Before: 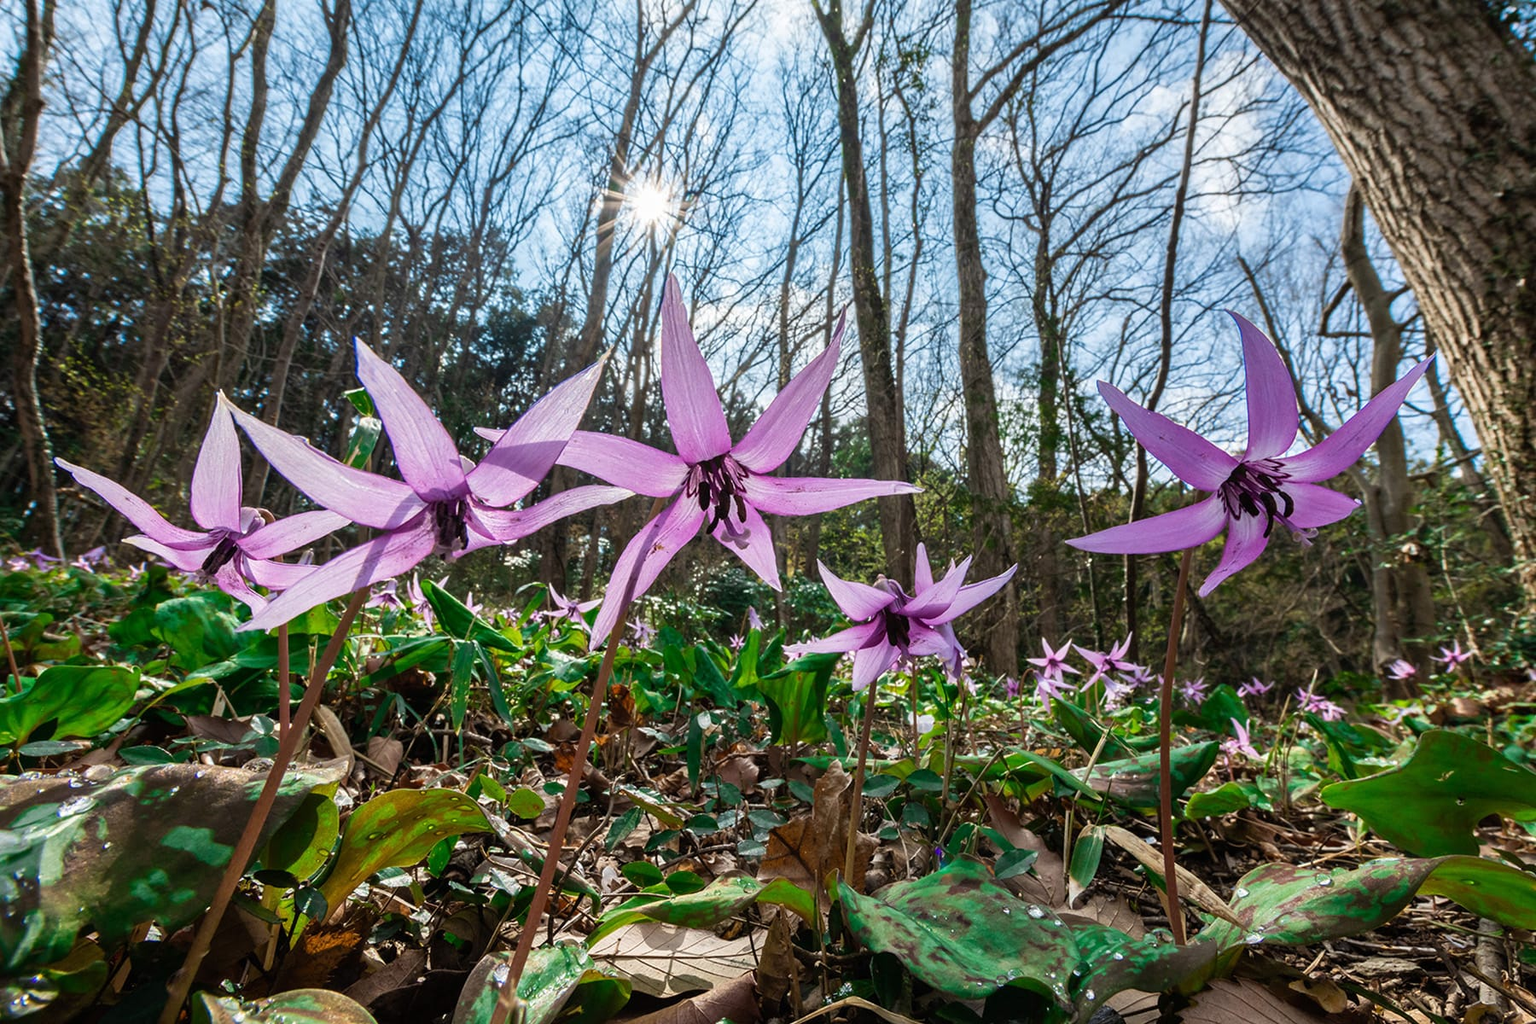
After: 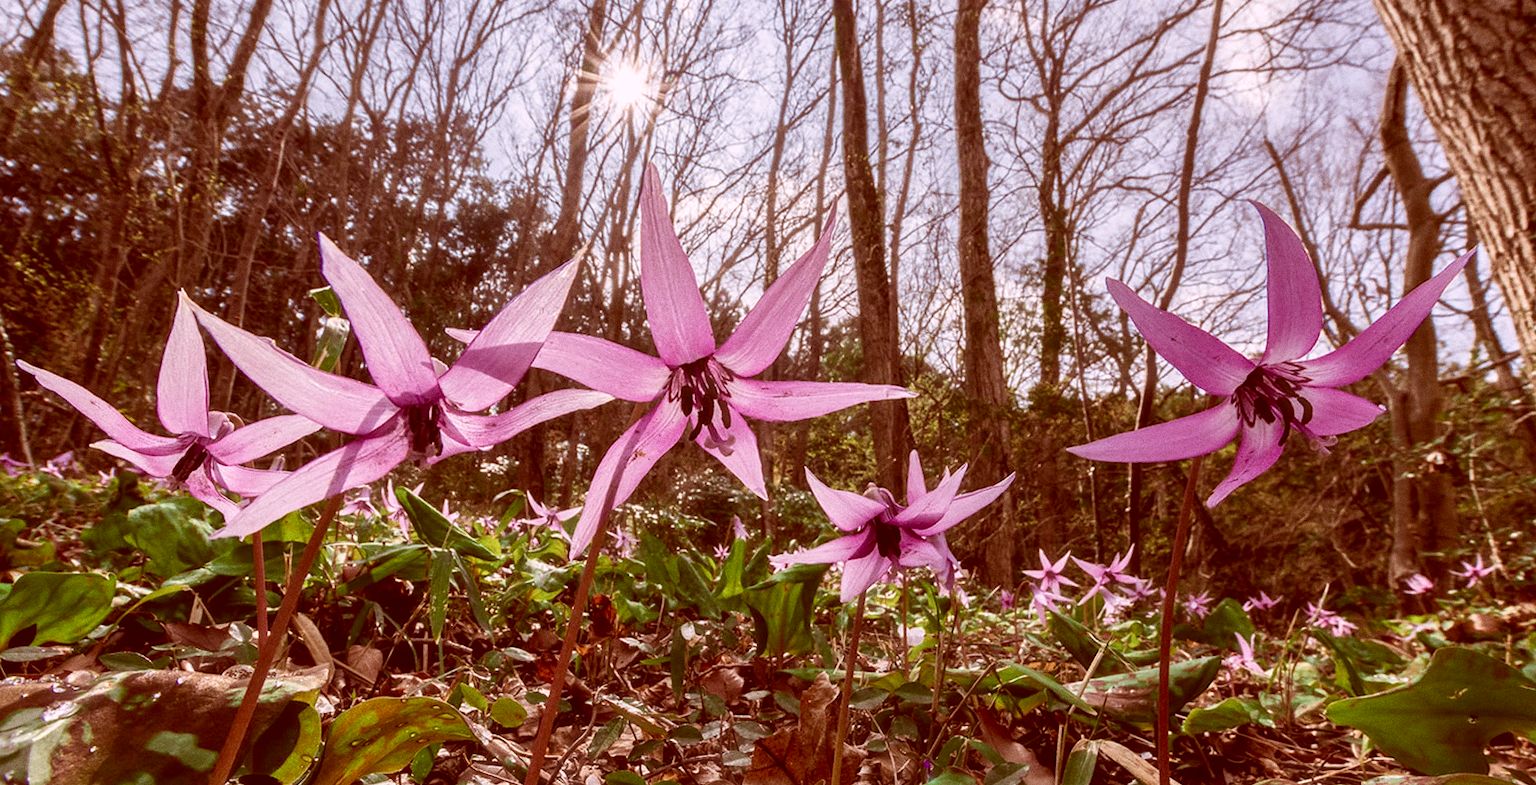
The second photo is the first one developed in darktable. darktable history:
color correction: highlights a* 9.03, highlights b* 8.71, shadows a* 40, shadows b* 40, saturation 0.8
grain: on, module defaults
white balance: red 0.954, blue 1.079
rotate and perspective: rotation 0.074°, lens shift (vertical) 0.096, lens shift (horizontal) -0.041, crop left 0.043, crop right 0.952, crop top 0.024, crop bottom 0.979
crop and rotate: top 12.5%, bottom 12.5%
contrast brightness saturation: contrast 0.08, saturation 0.02
haze removal: strength -0.09, distance 0.358, compatibility mode true, adaptive false
